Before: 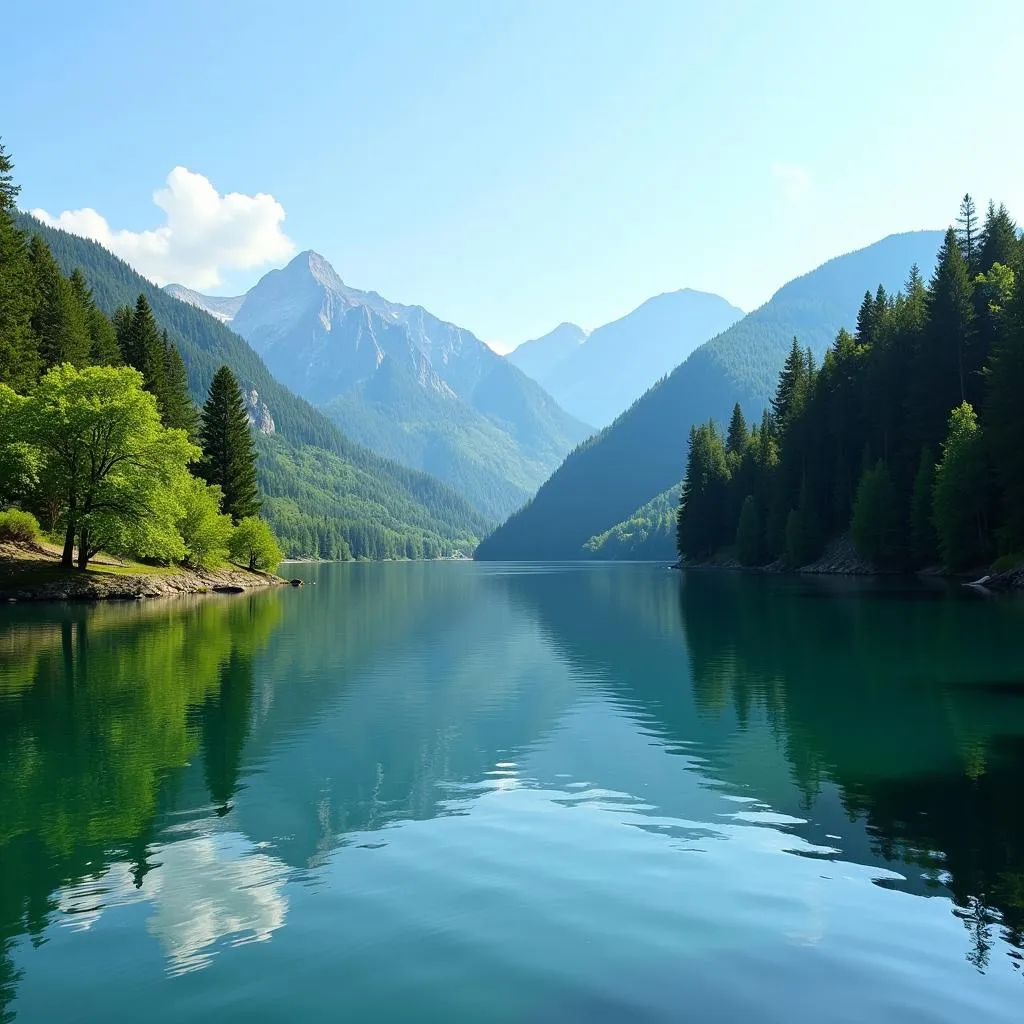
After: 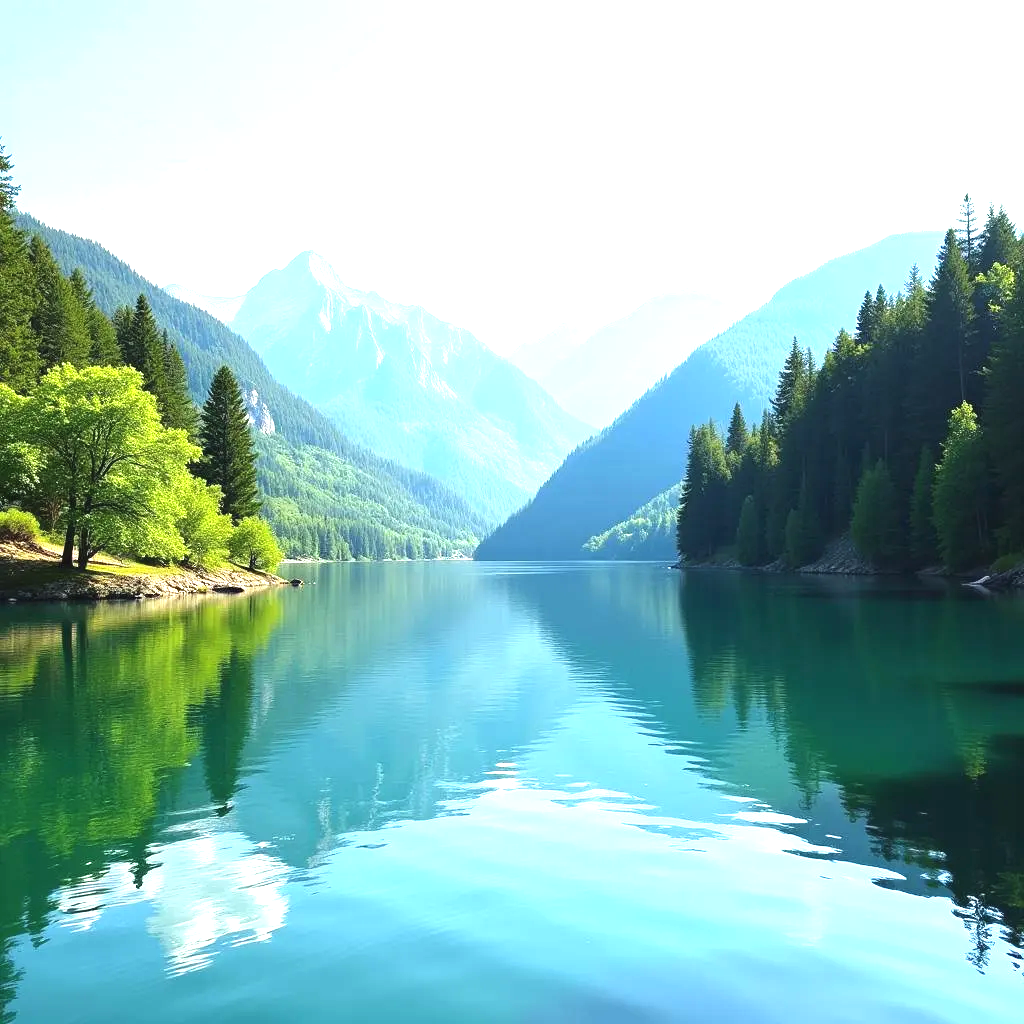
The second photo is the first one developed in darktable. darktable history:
exposure: black level correction -0.002, exposure 1.35 EV, compensate highlight preservation false
